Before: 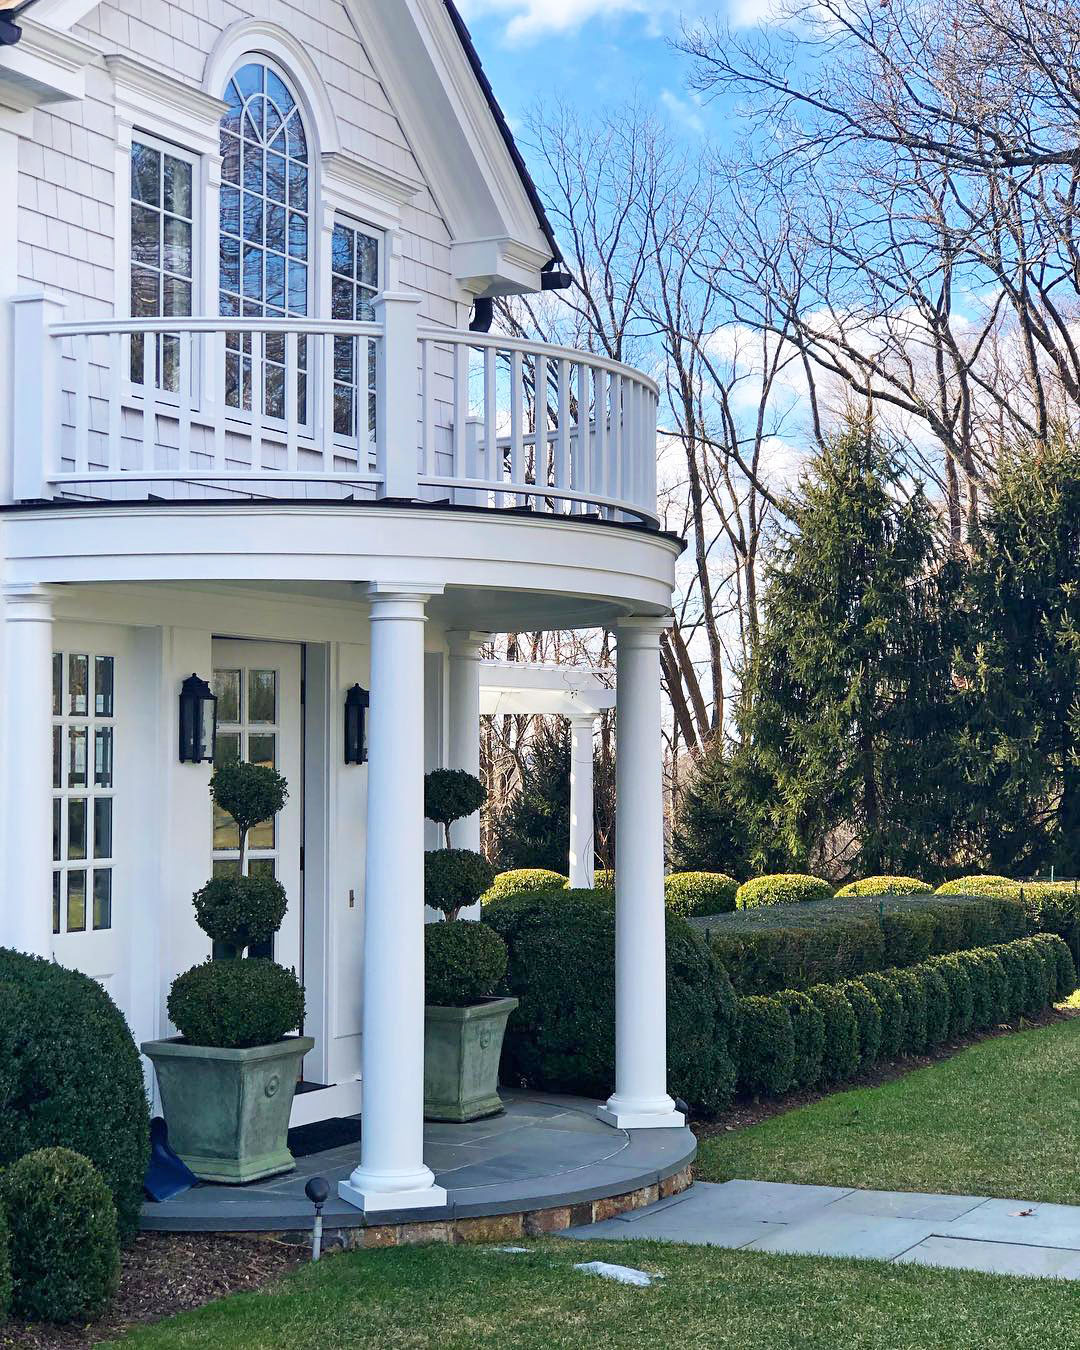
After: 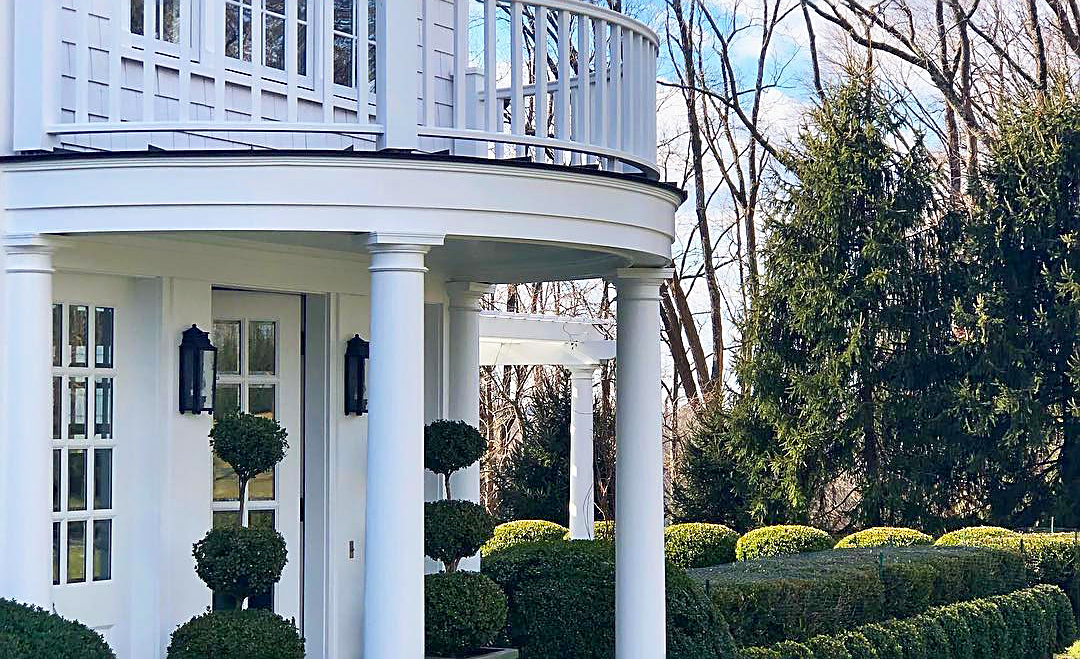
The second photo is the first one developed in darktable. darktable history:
contrast brightness saturation: saturation 0.132
exposure: exposure -0.055 EV, compensate highlight preservation false
crop and rotate: top 25.889%, bottom 25.256%
sharpen: on, module defaults
